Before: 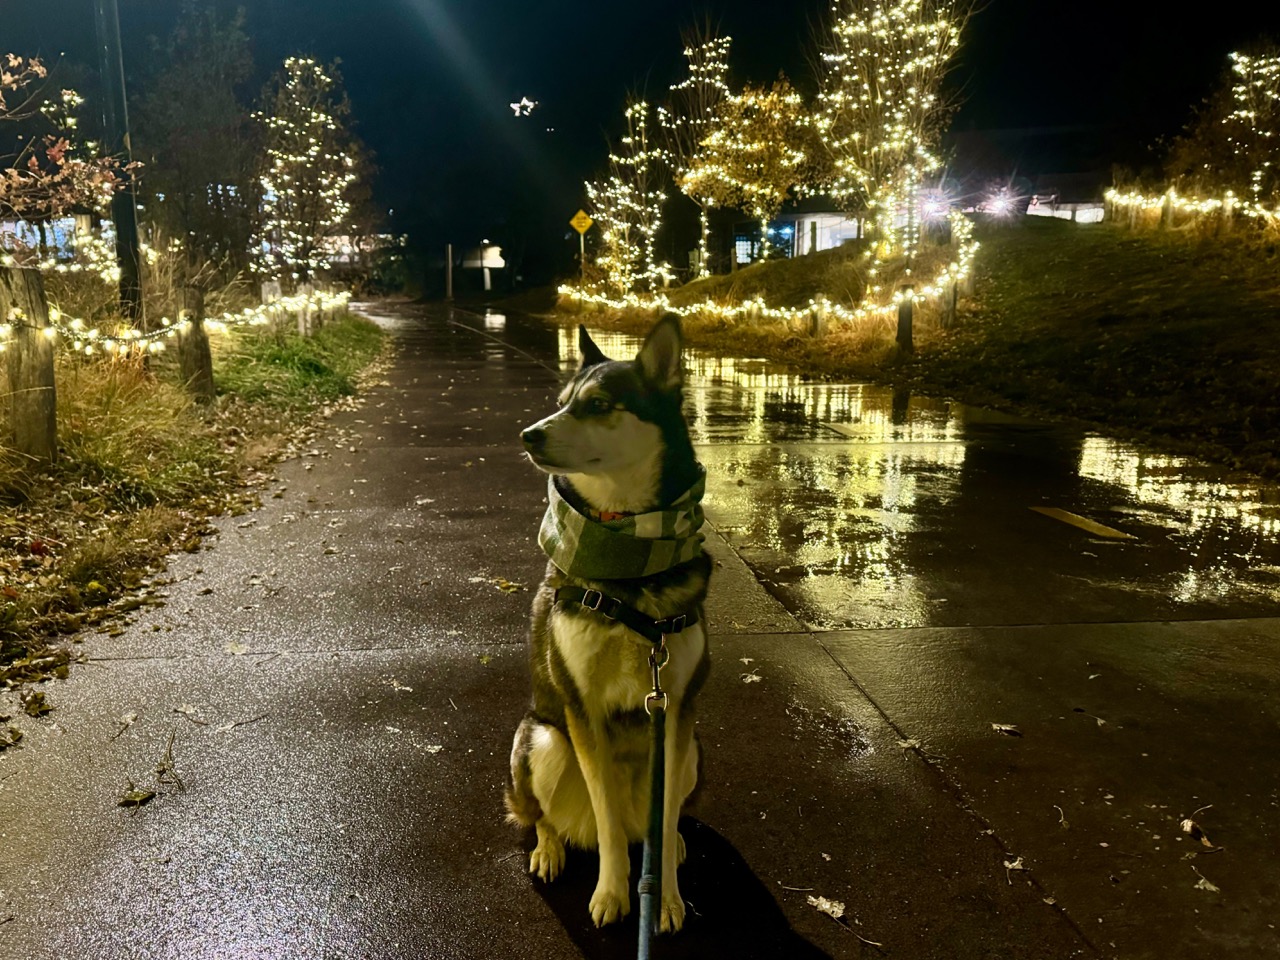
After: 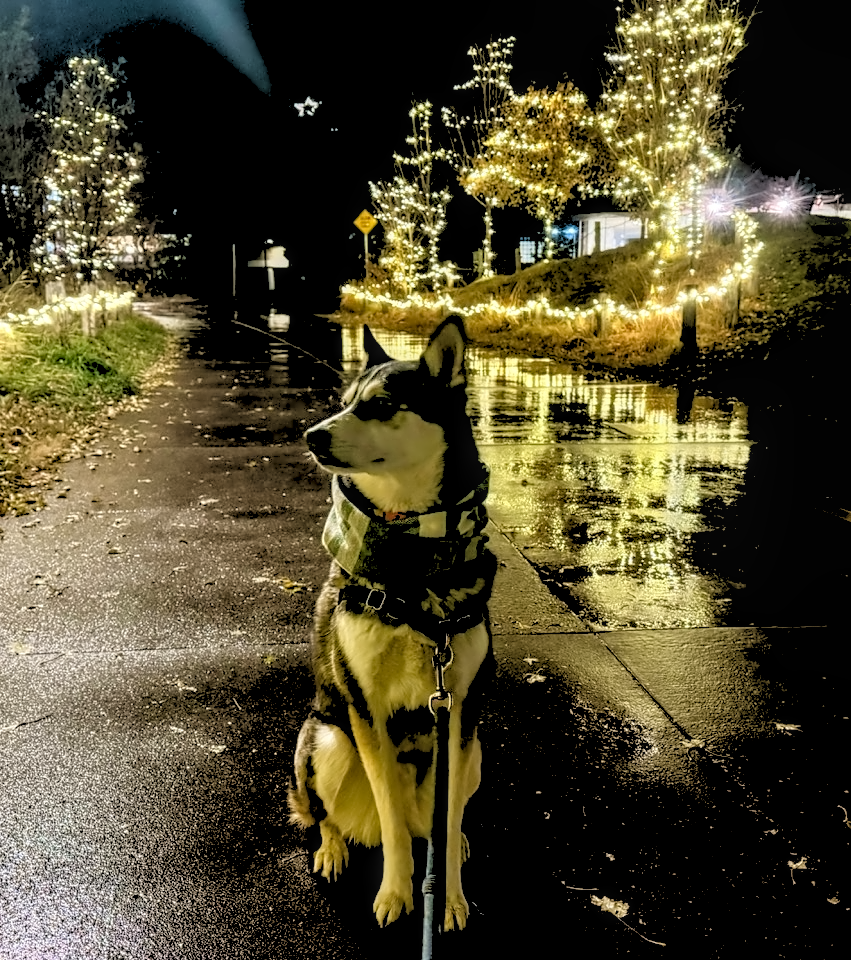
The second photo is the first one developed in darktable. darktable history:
crop: left 16.899%, right 16.556%
contrast equalizer: y [[0.5 ×4, 0.525, 0.667], [0.5 ×6], [0.5 ×6], [0 ×4, 0.042, 0], [0, 0, 0.004, 0.1, 0.191, 0.131]]
rgb levels: levels [[0.027, 0.429, 0.996], [0, 0.5, 1], [0, 0.5, 1]]
local contrast: detail 130%
